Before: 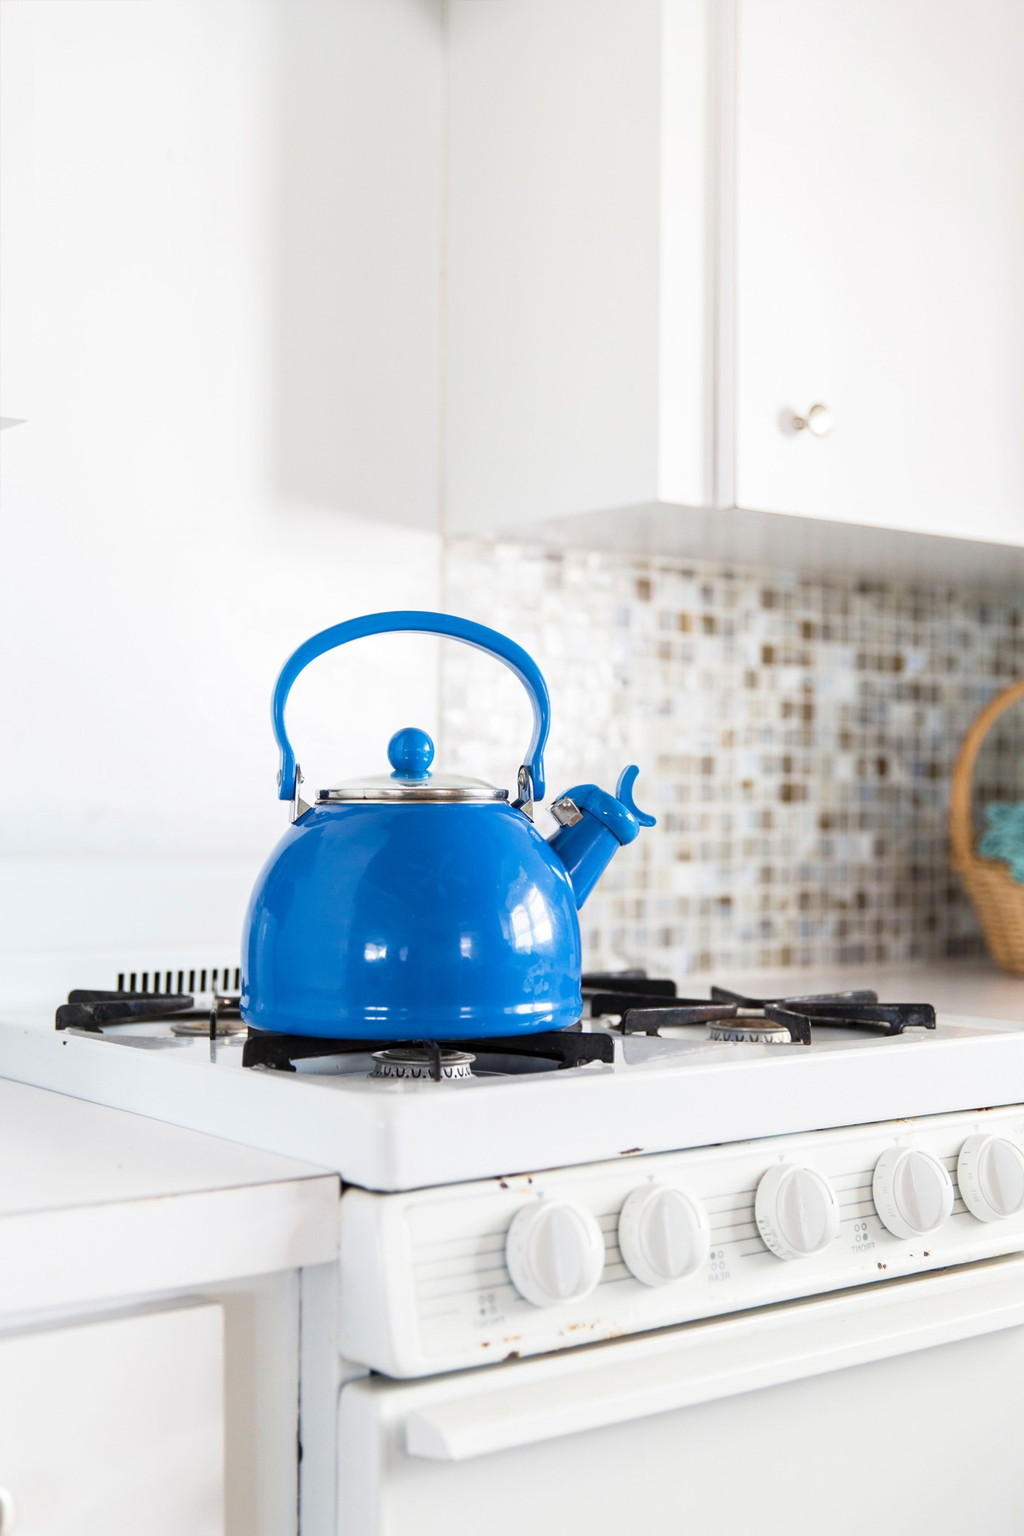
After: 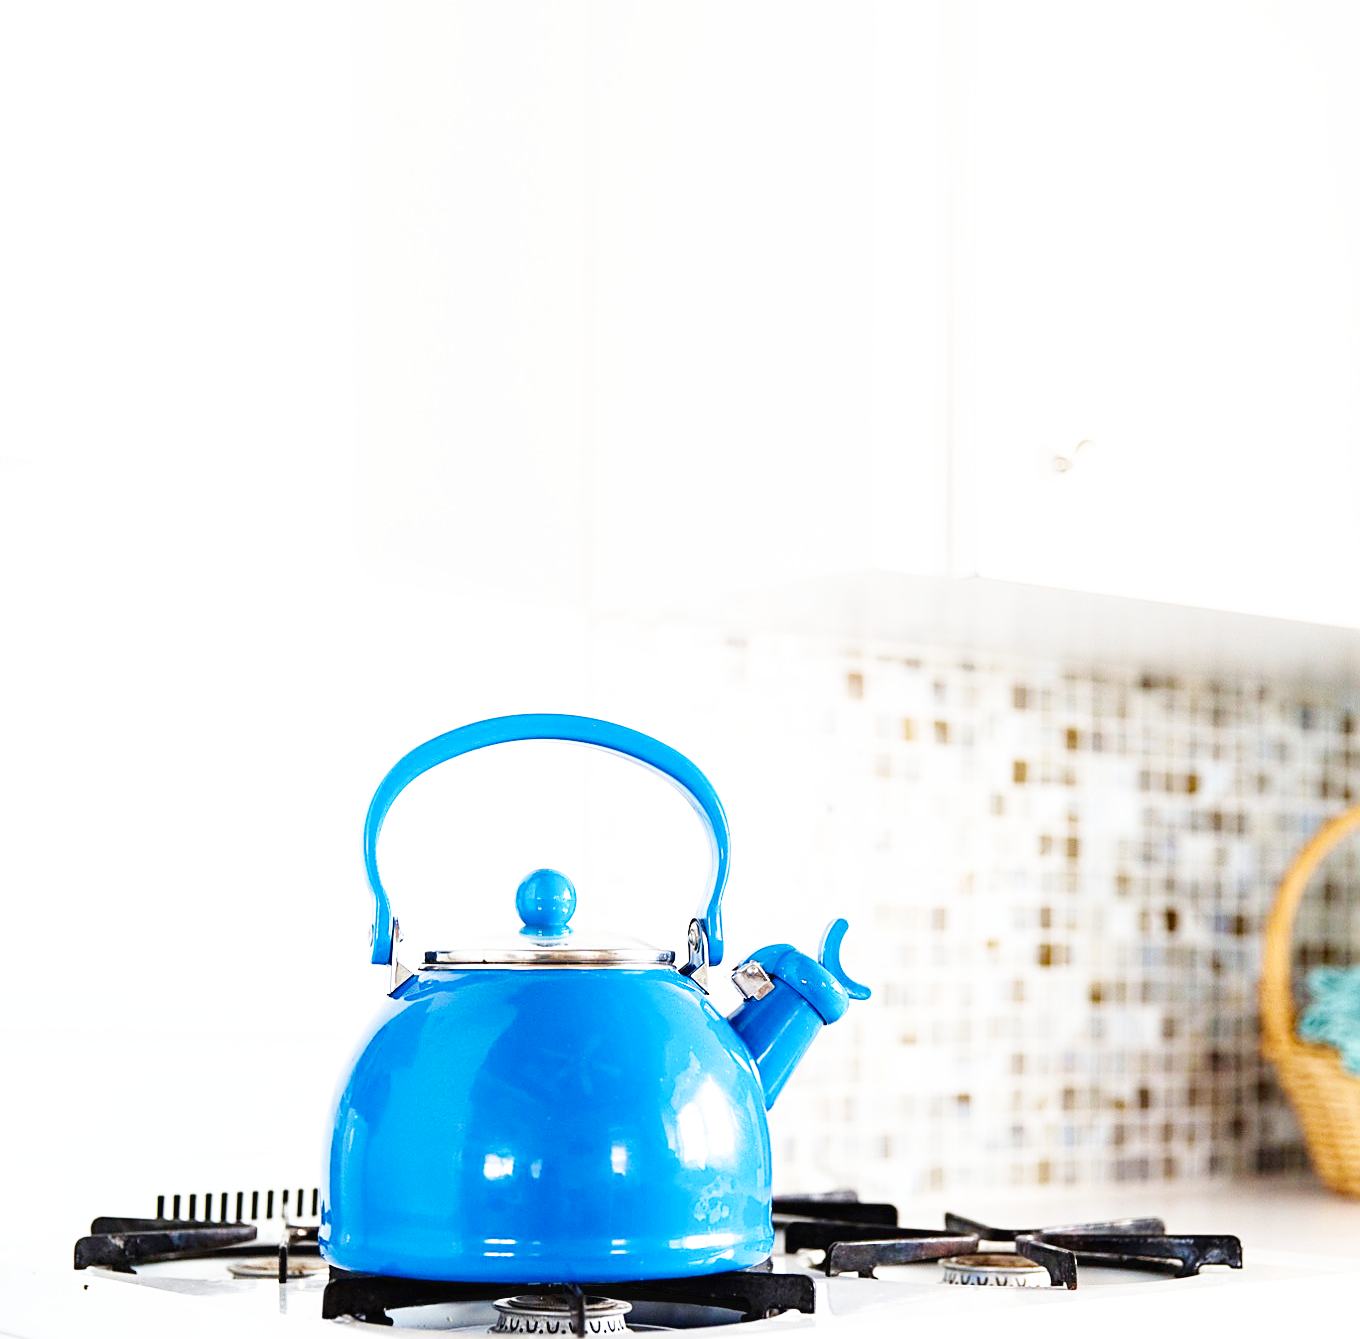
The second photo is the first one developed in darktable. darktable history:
crop and rotate: top 4.848%, bottom 29.503%
sharpen: on, module defaults
haze removal: compatibility mode true, adaptive false
base curve: curves: ch0 [(0, 0.003) (0.001, 0.002) (0.006, 0.004) (0.02, 0.022) (0.048, 0.086) (0.094, 0.234) (0.162, 0.431) (0.258, 0.629) (0.385, 0.8) (0.548, 0.918) (0.751, 0.988) (1, 1)], preserve colors none
